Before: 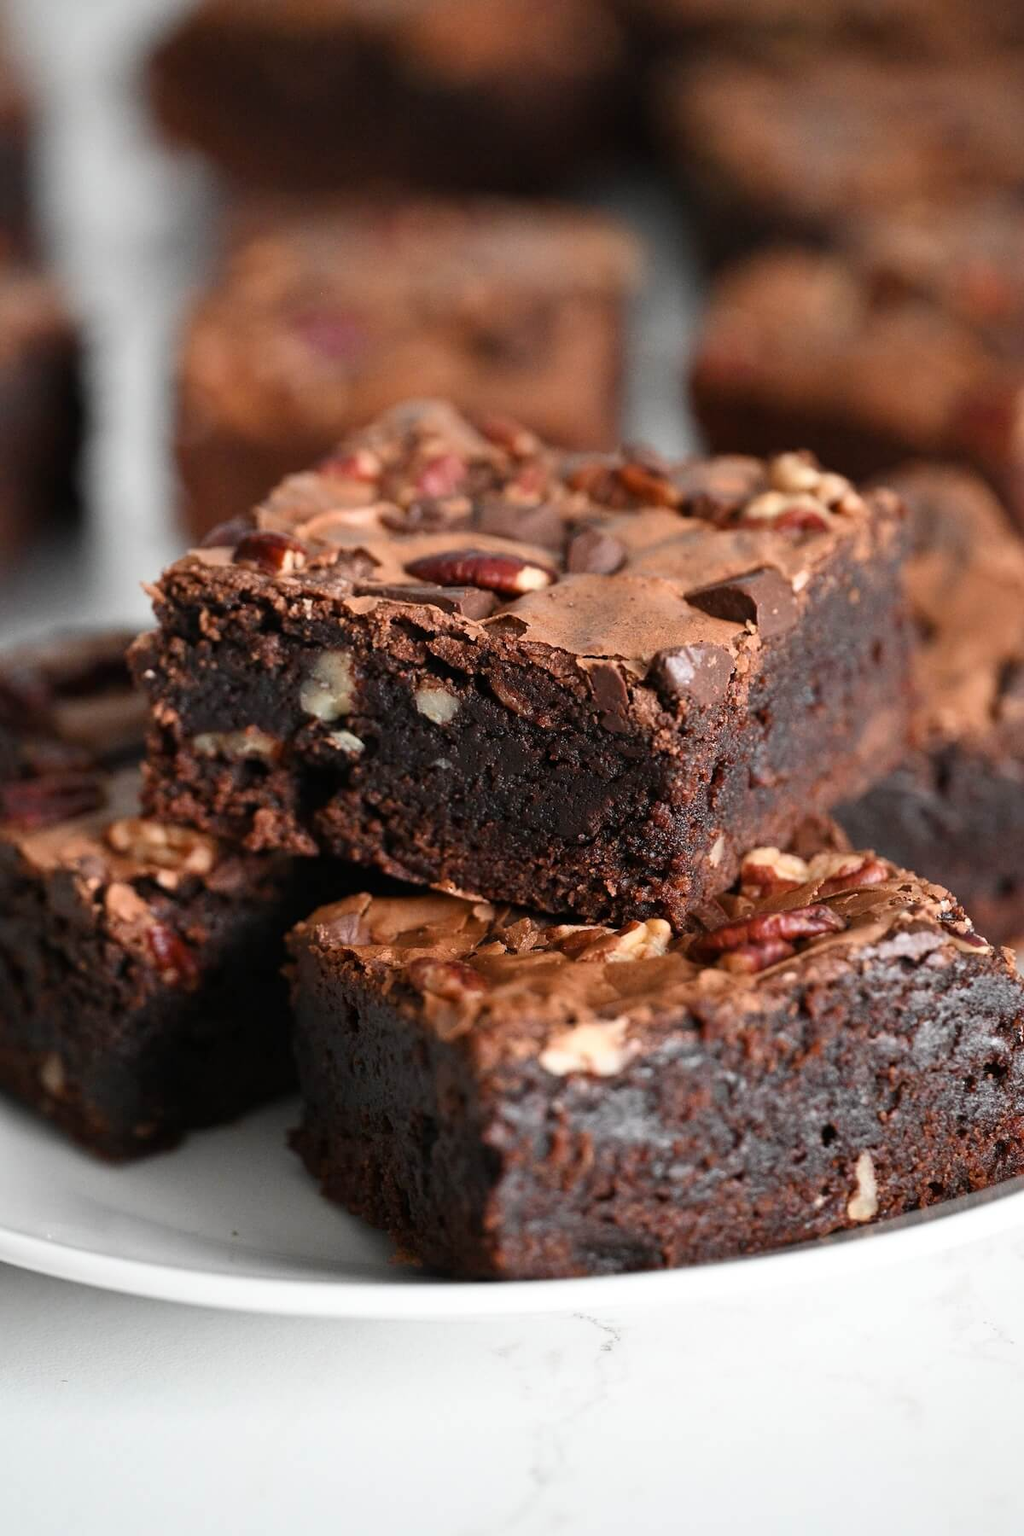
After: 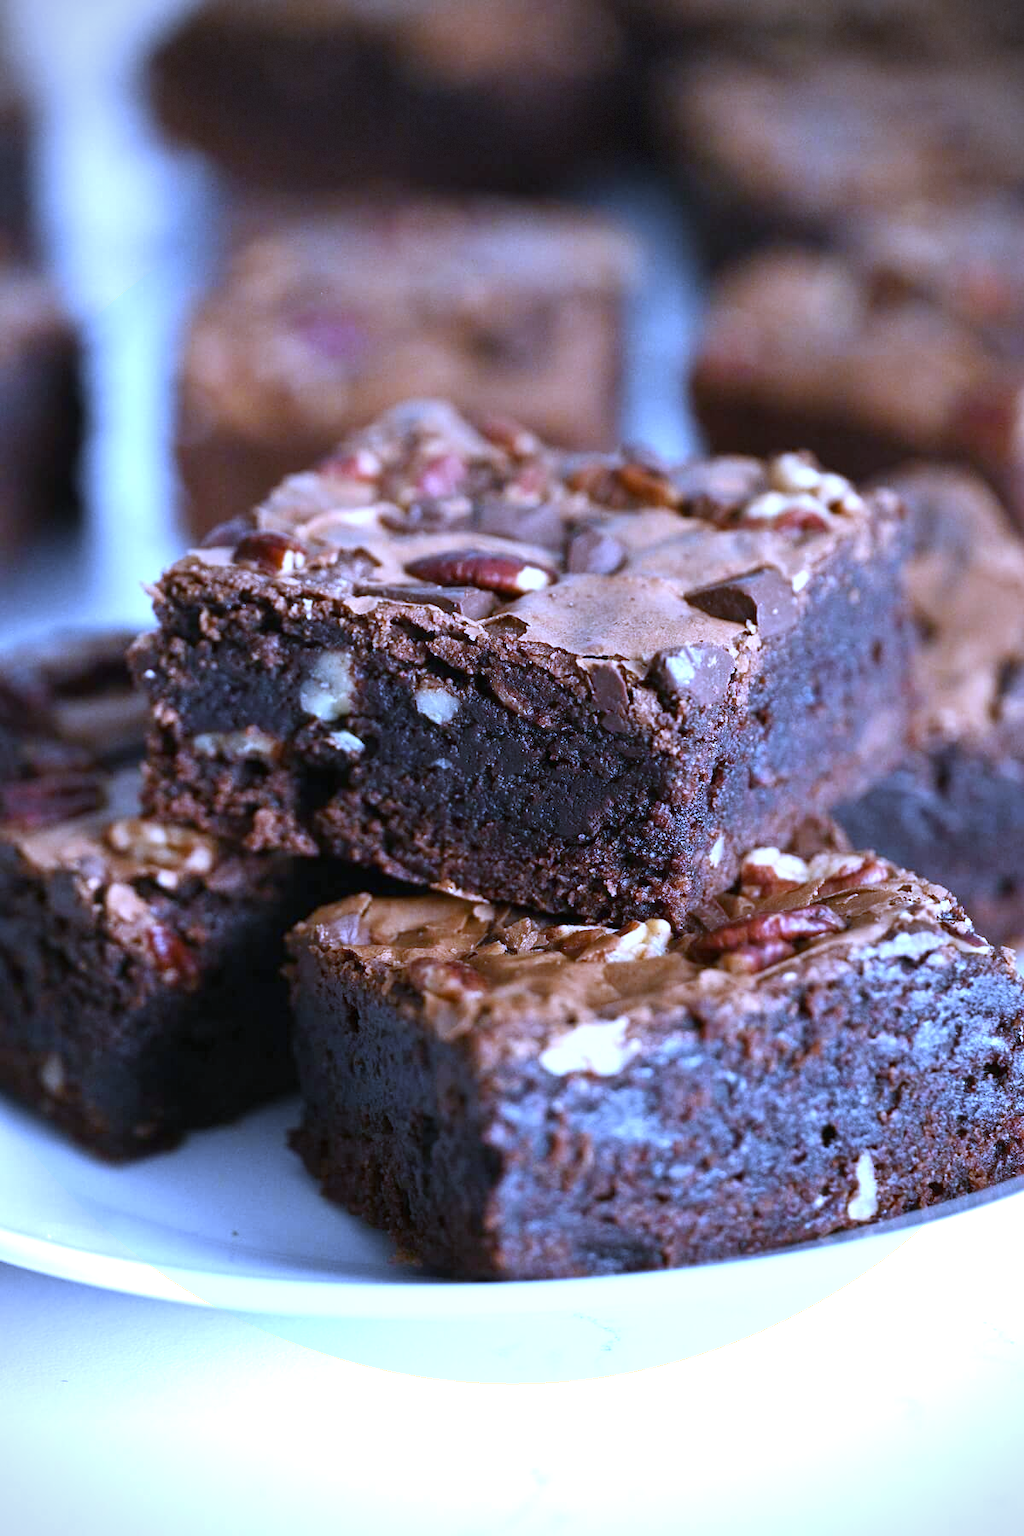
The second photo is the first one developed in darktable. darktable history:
exposure: black level correction 0, exposure 0.7 EV, compensate exposure bias true, compensate highlight preservation false
vignetting: dithering 8-bit output, unbound false
white balance: red 0.766, blue 1.537
